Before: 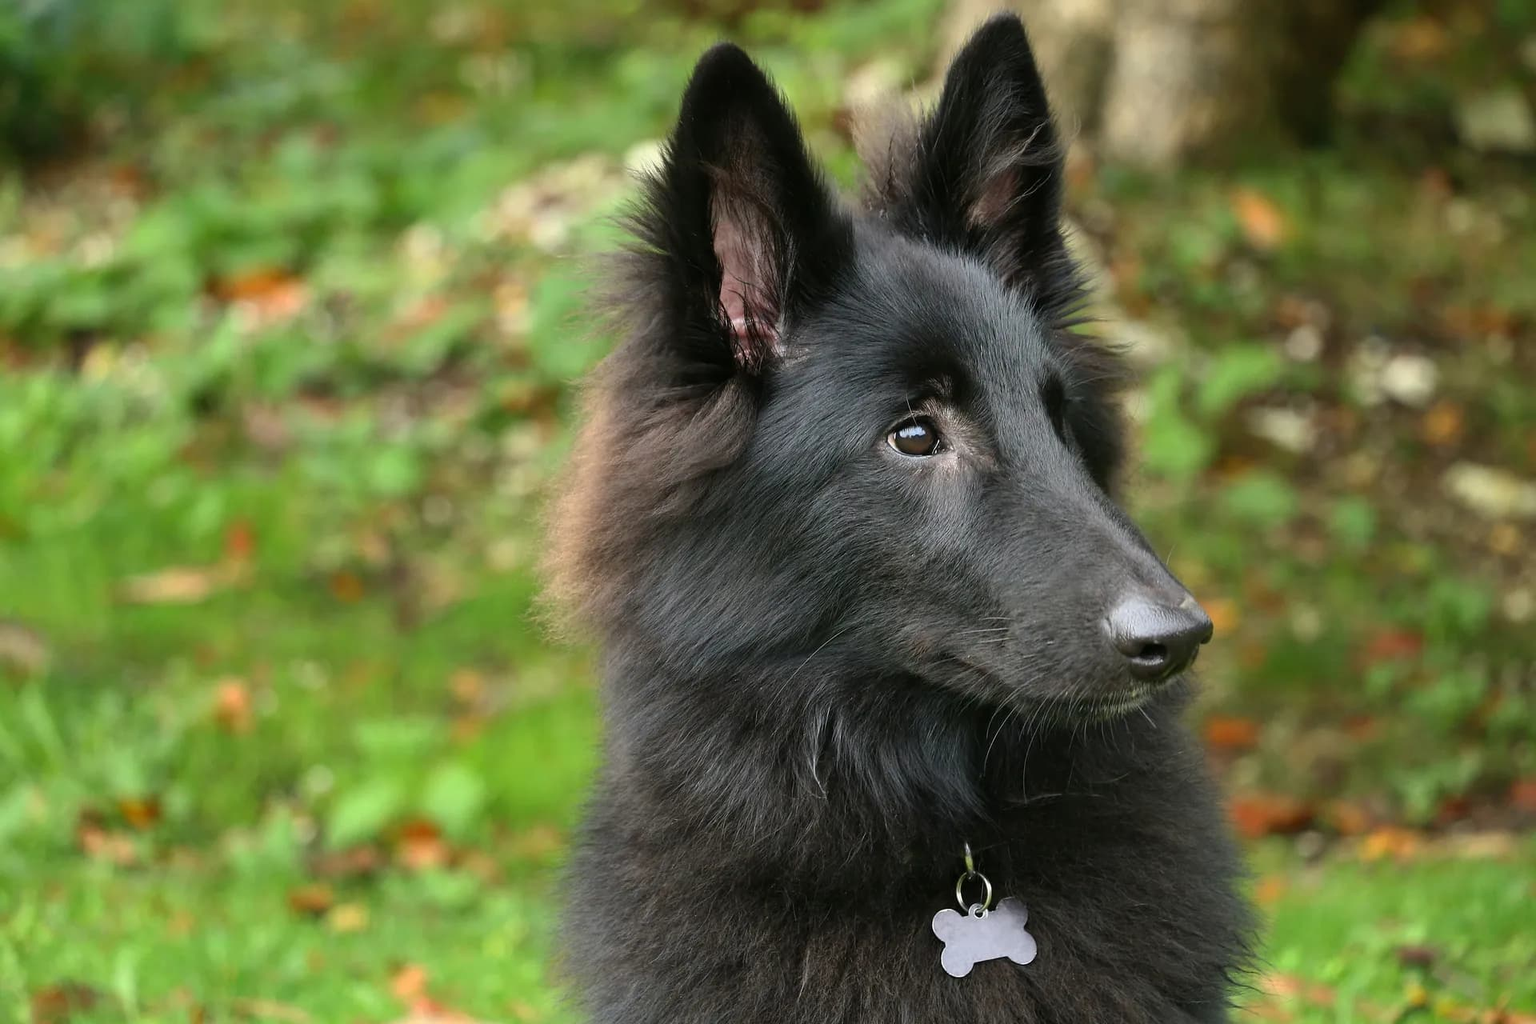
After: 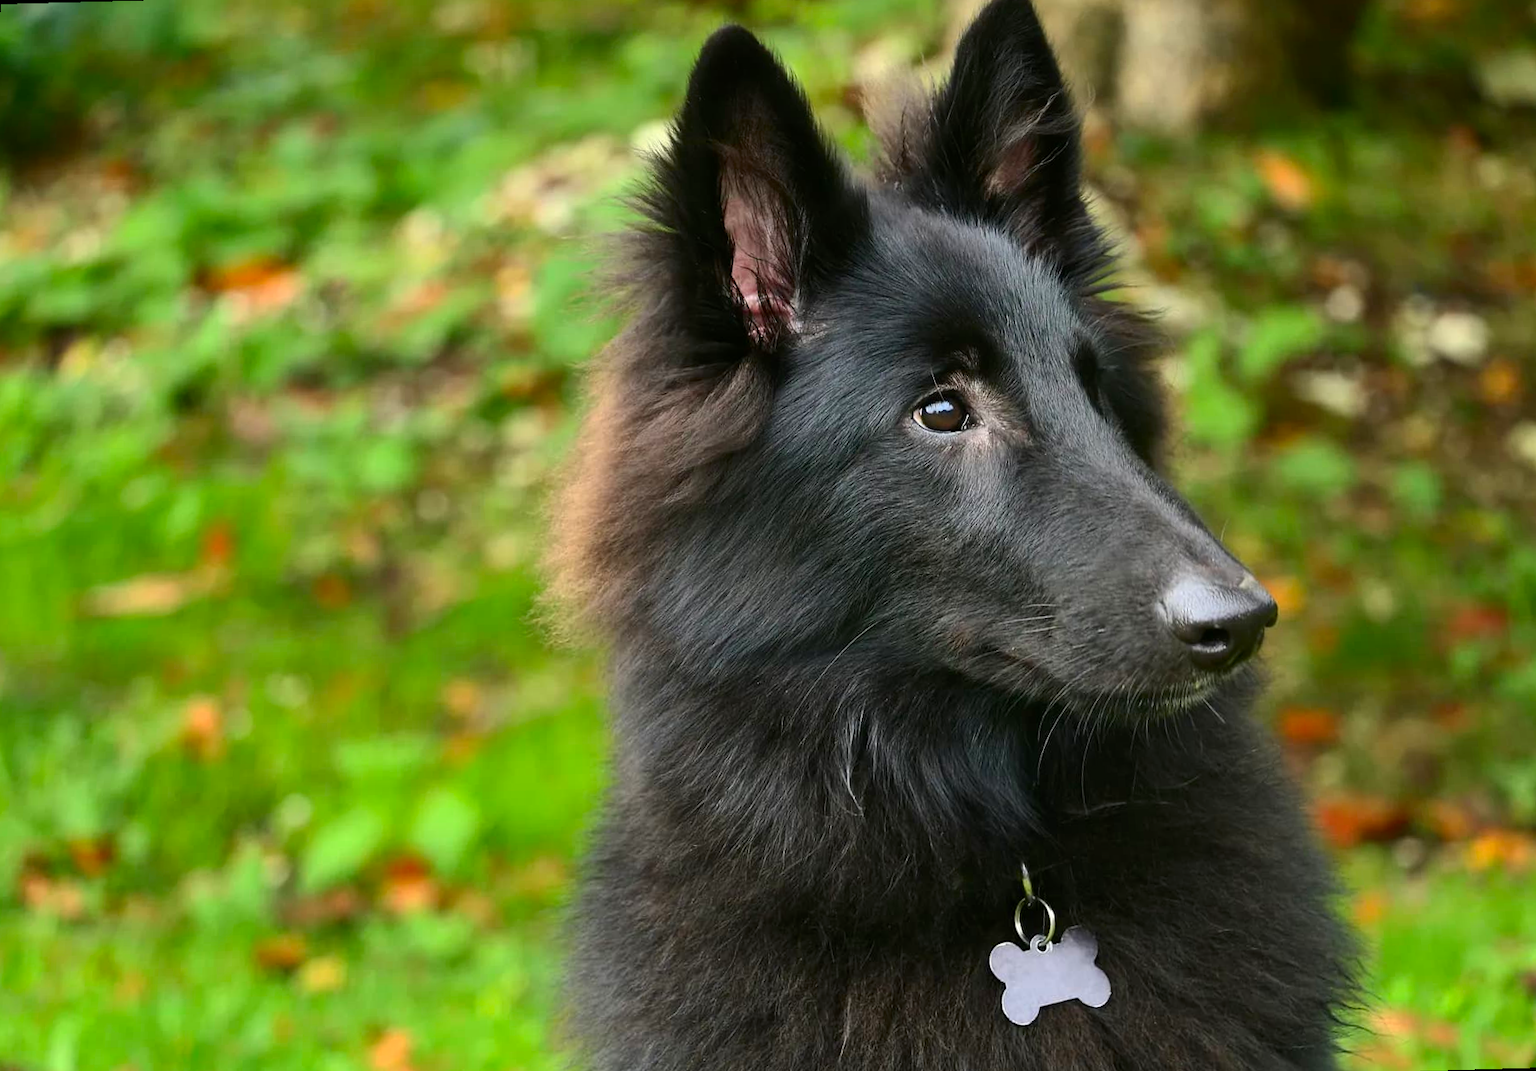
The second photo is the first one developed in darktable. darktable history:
shadows and highlights: shadows 10, white point adjustment 1, highlights -40
exposure: compensate highlight preservation false
rotate and perspective: rotation -1.68°, lens shift (vertical) -0.146, crop left 0.049, crop right 0.912, crop top 0.032, crop bottom 0.96
contrast brightness saturation: contrast 0.16, saturation 0.32
